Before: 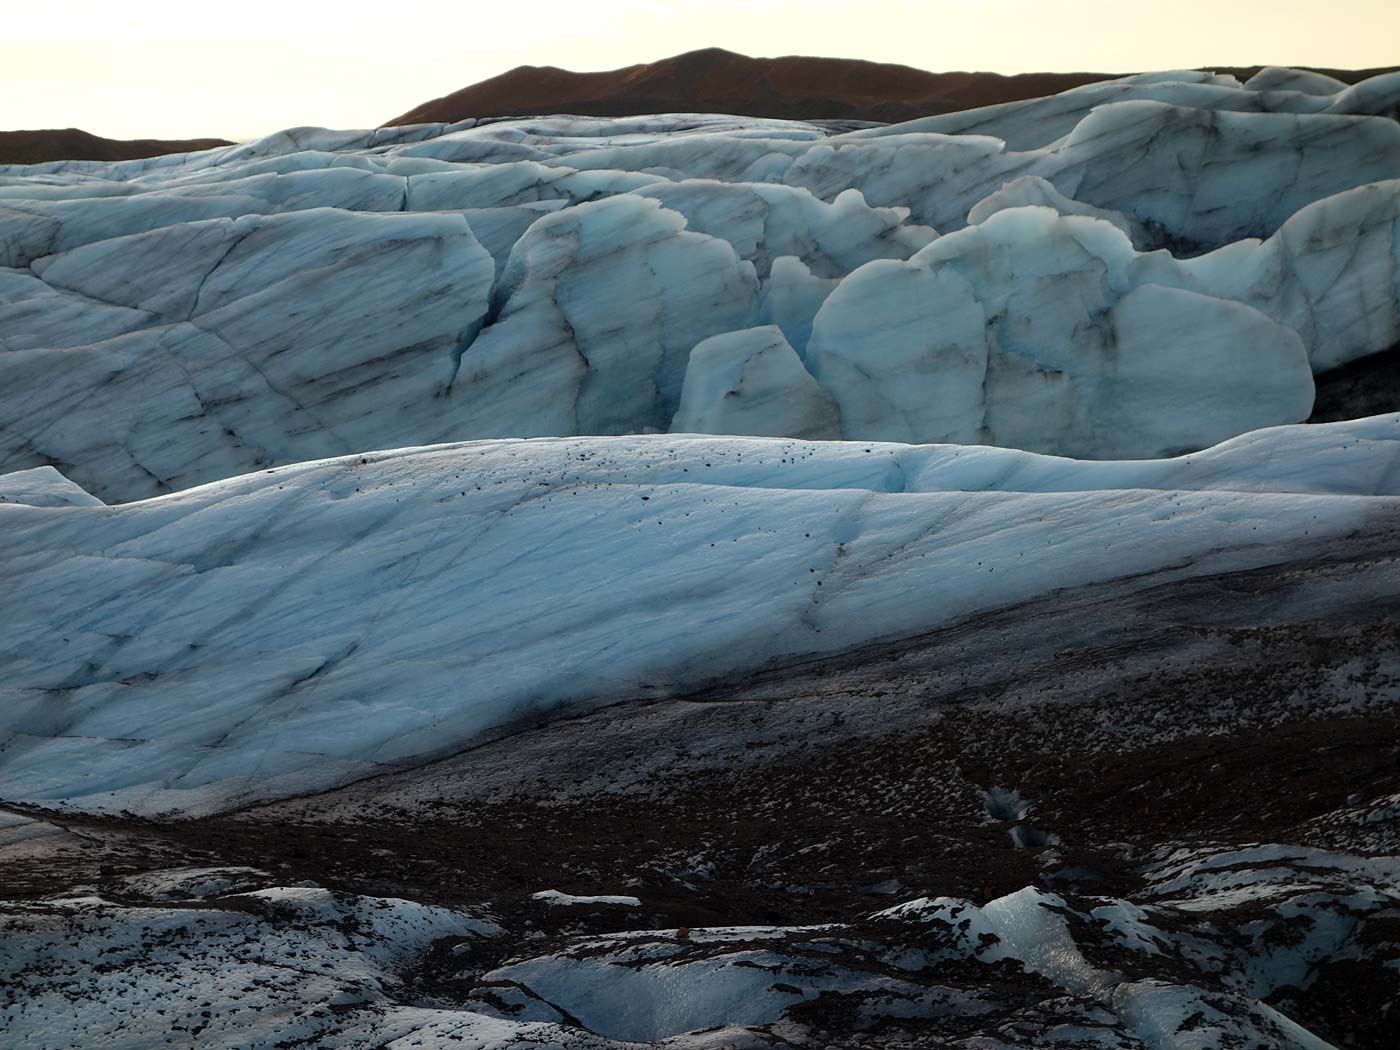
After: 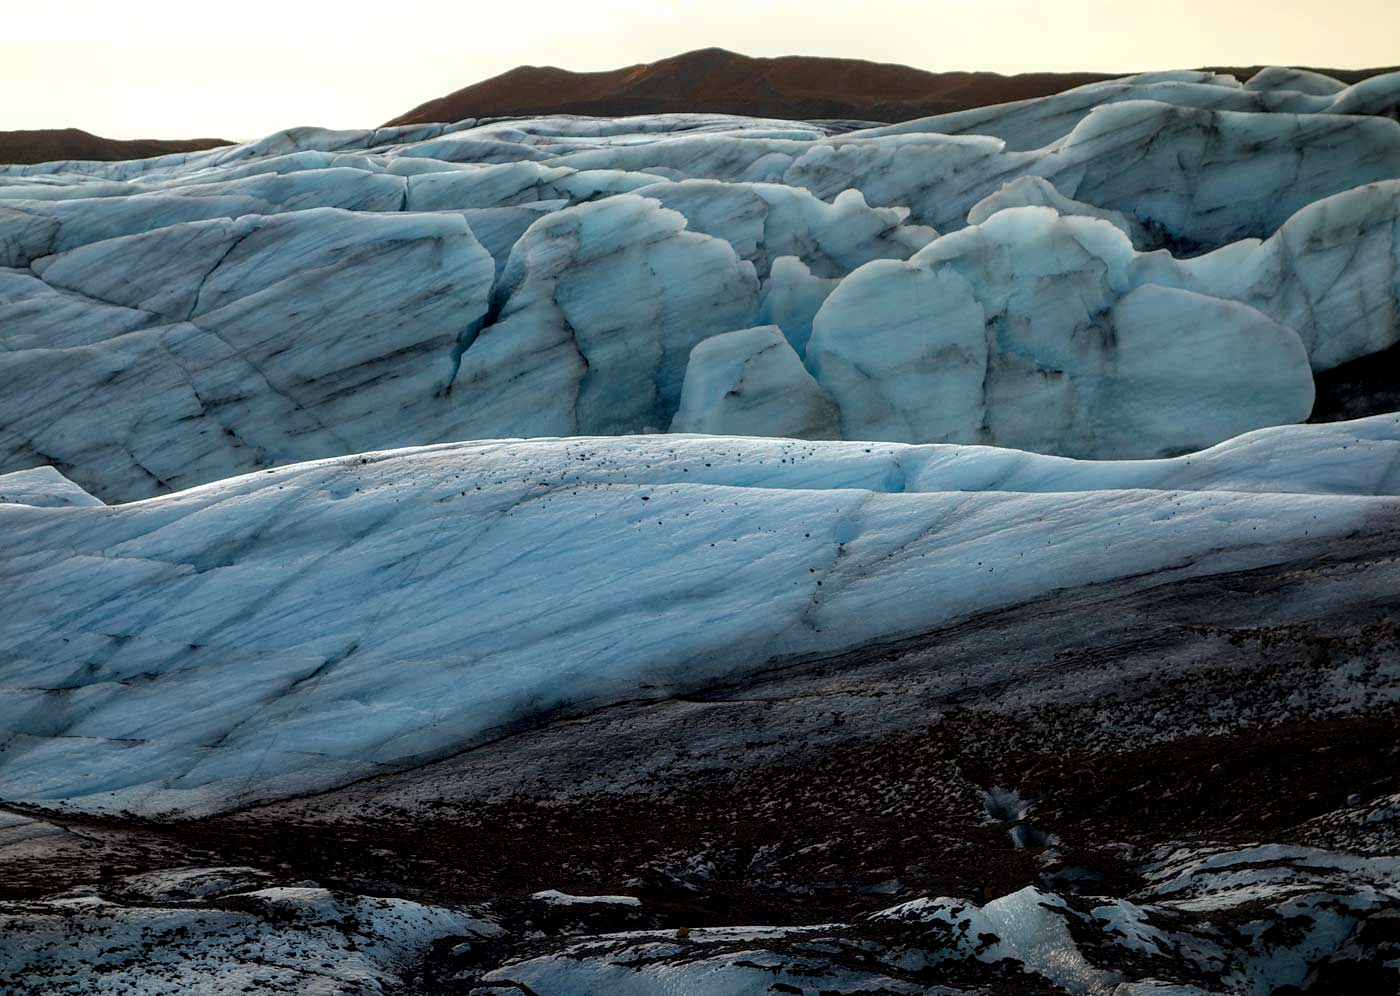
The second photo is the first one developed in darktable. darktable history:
crop and rotate: top 0%, bottom 5.097%
color zones: curves: ch0 [(0.25, 0.5) (0.463, 0.627) (0.484, 0.637) (0.75, 0.5)]
local contrast: highlights 40%, shadows 60%, detail 136%, midtone range 0.514
color balance rgb: linear chroma grading › shadows 19.44%, linear chroma grading › highlights 3.42%, linear chroma grading › mid-tones 10.16%
